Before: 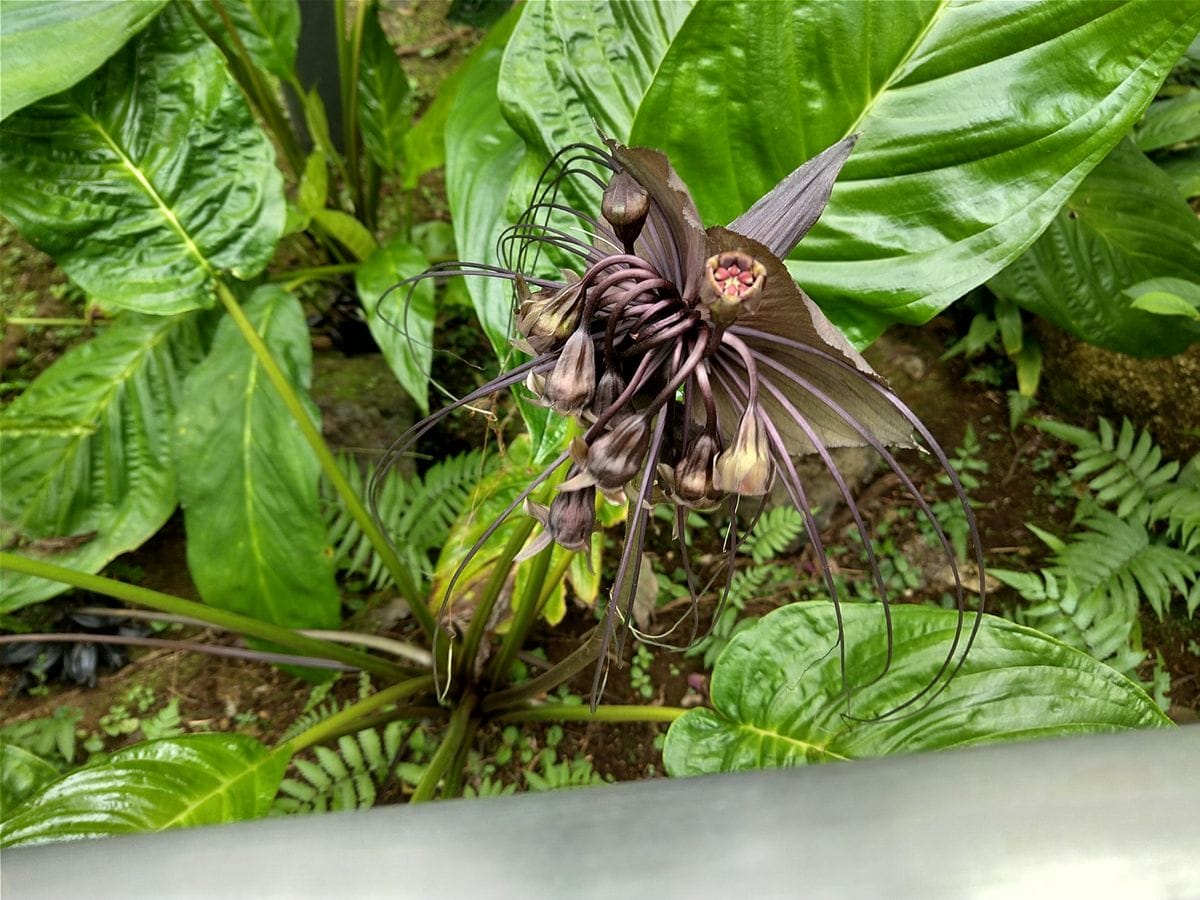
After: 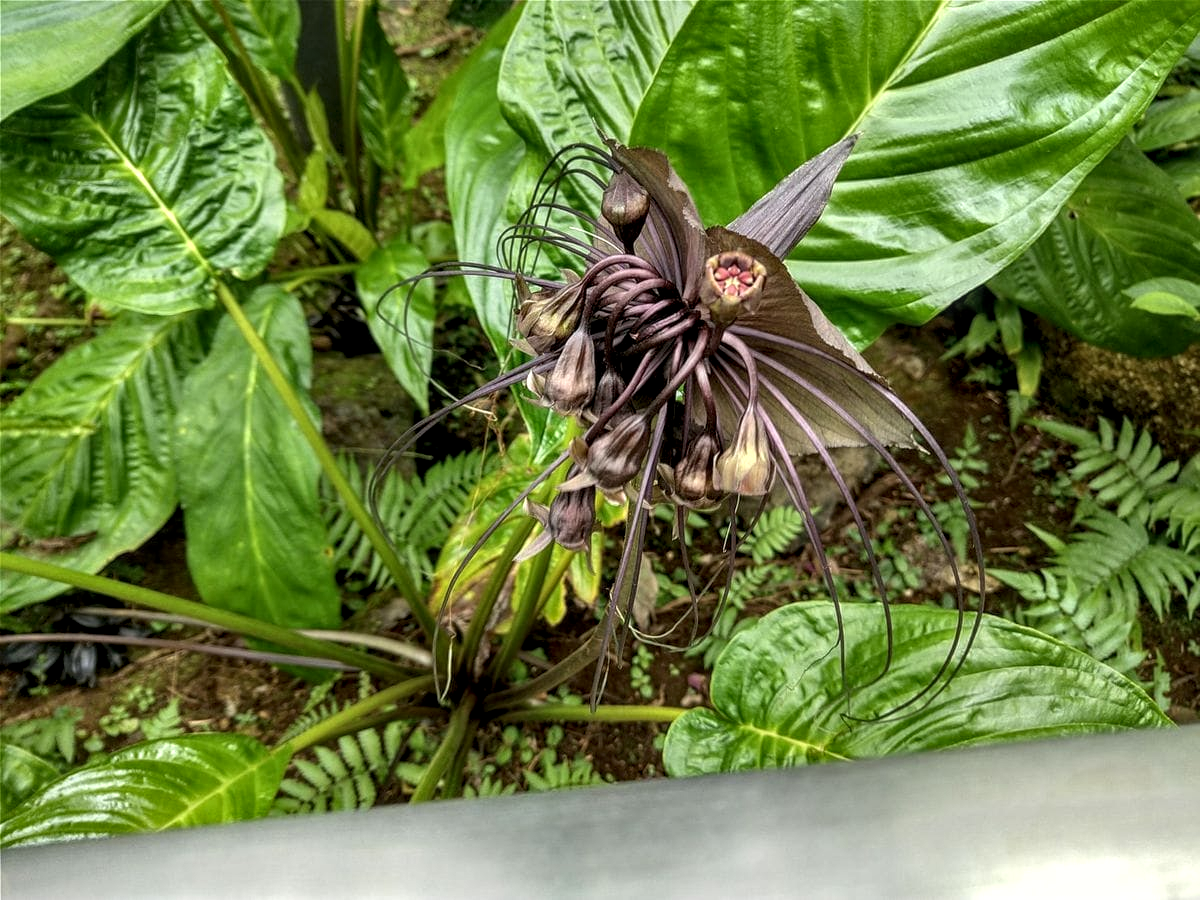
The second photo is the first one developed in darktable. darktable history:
local contrast: highlights 61%, detail 143%, midtone range 0.421
